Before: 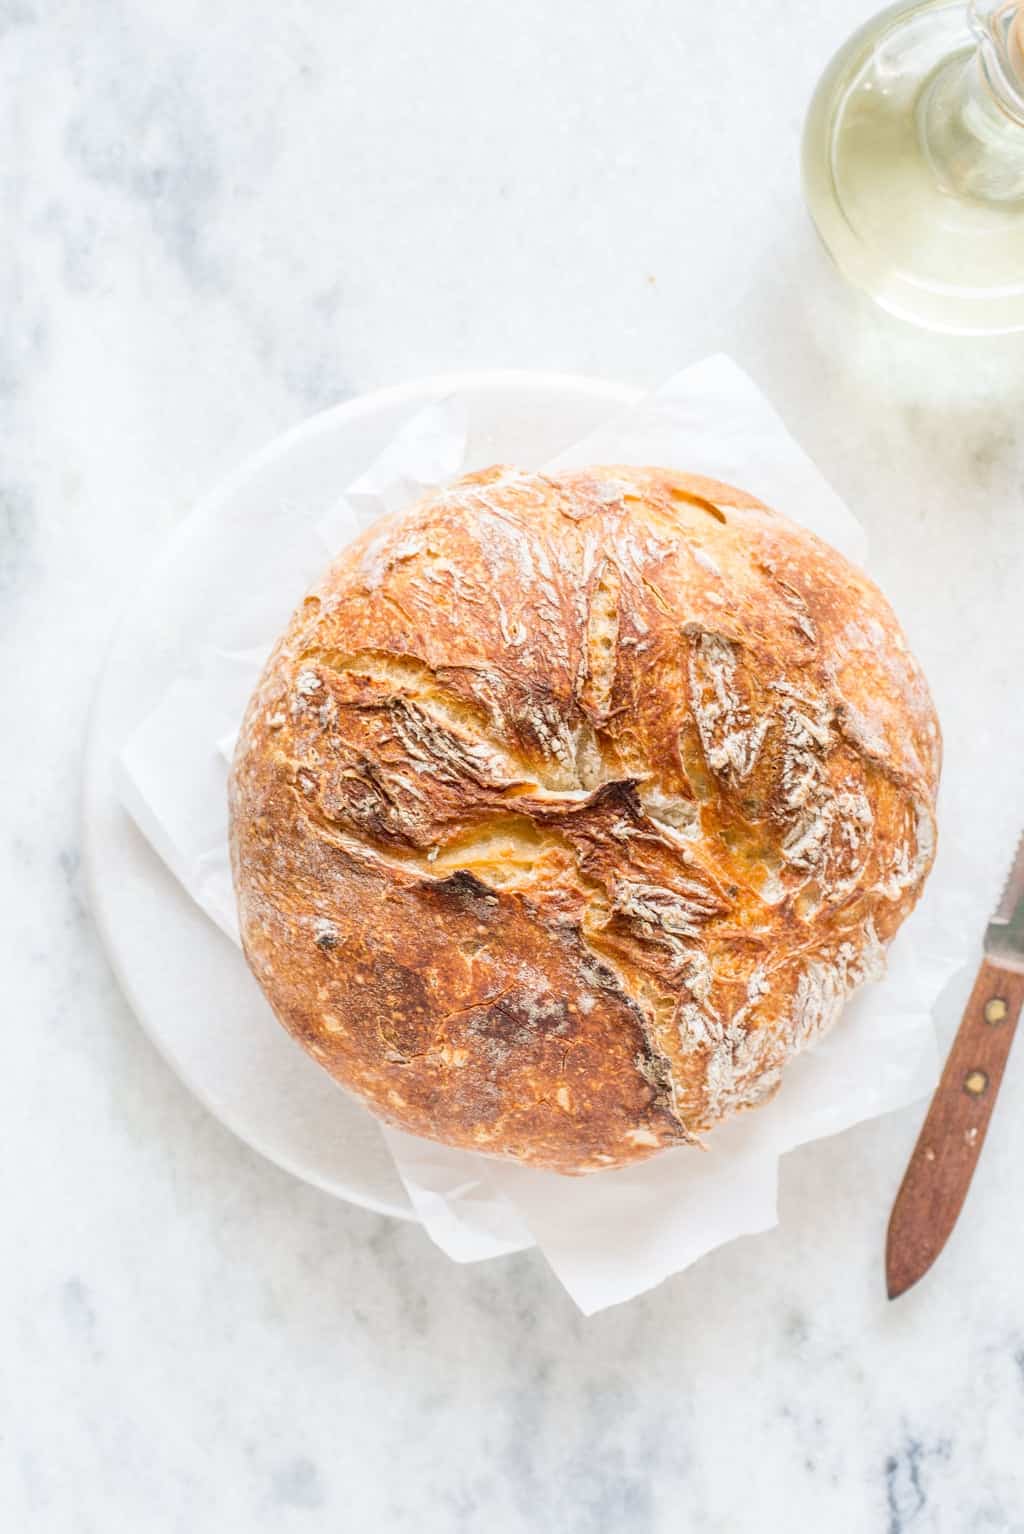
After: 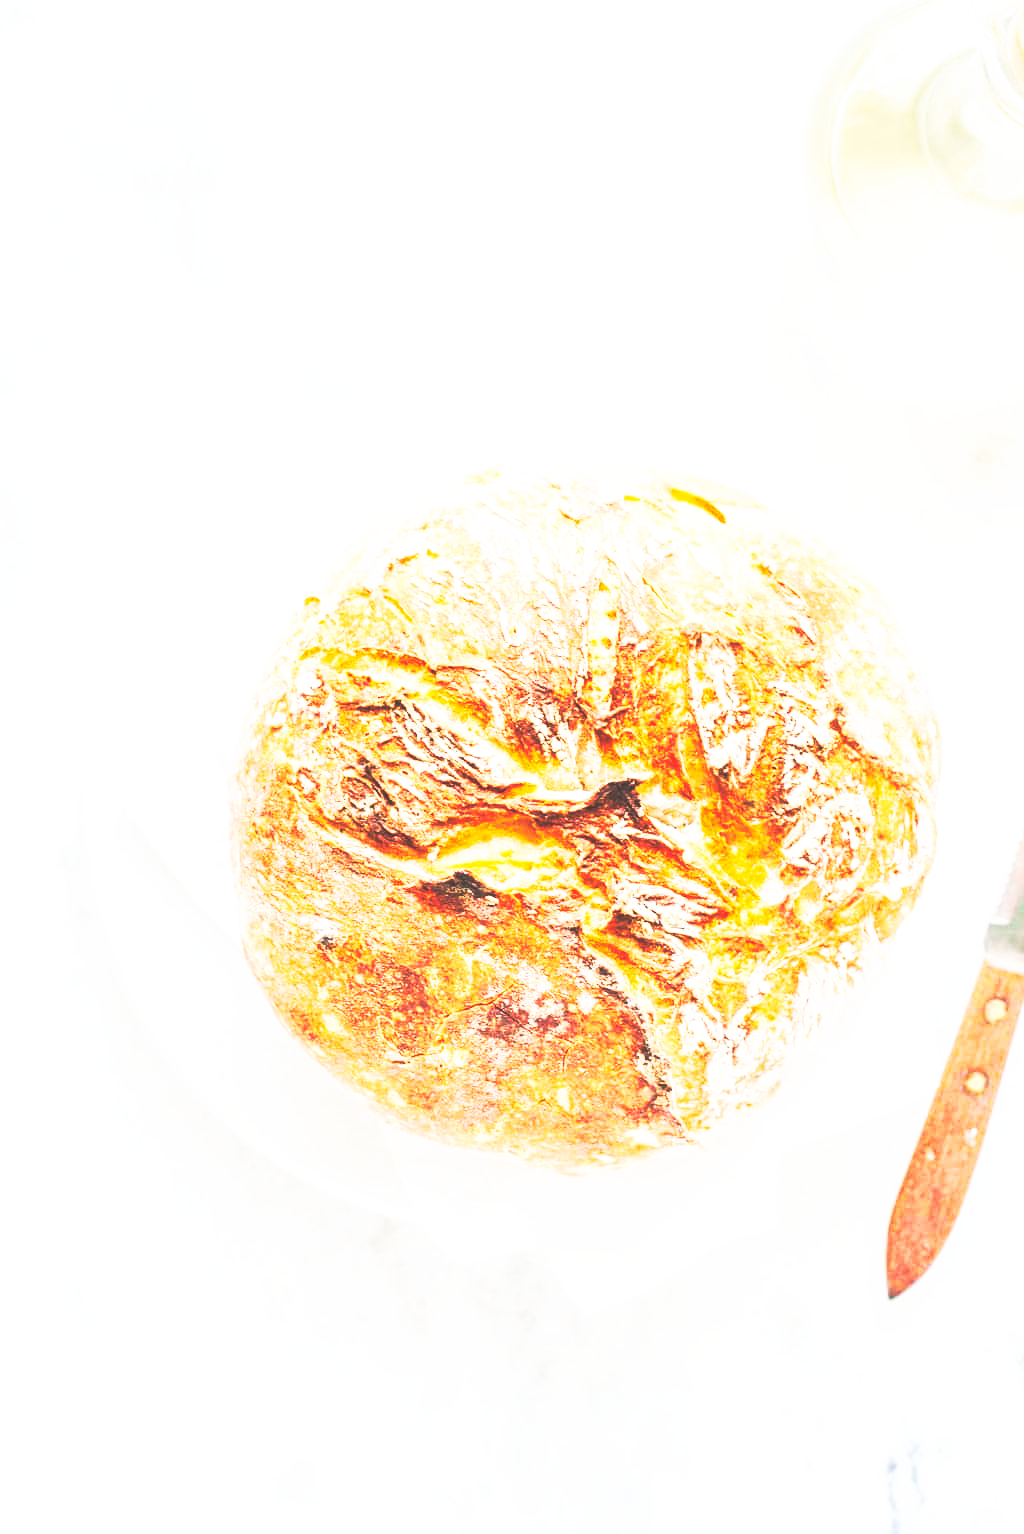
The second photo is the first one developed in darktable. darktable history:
contrast brightness saturation: brightness 0.15
base curve: curves: ch0 [(0, 0.015) (0.085, 0.116) (0.134, 0.298) (0.19, 0.545) (0.296, 0.764) (0.599, 0.982) (1, 1)], preserve colors none
